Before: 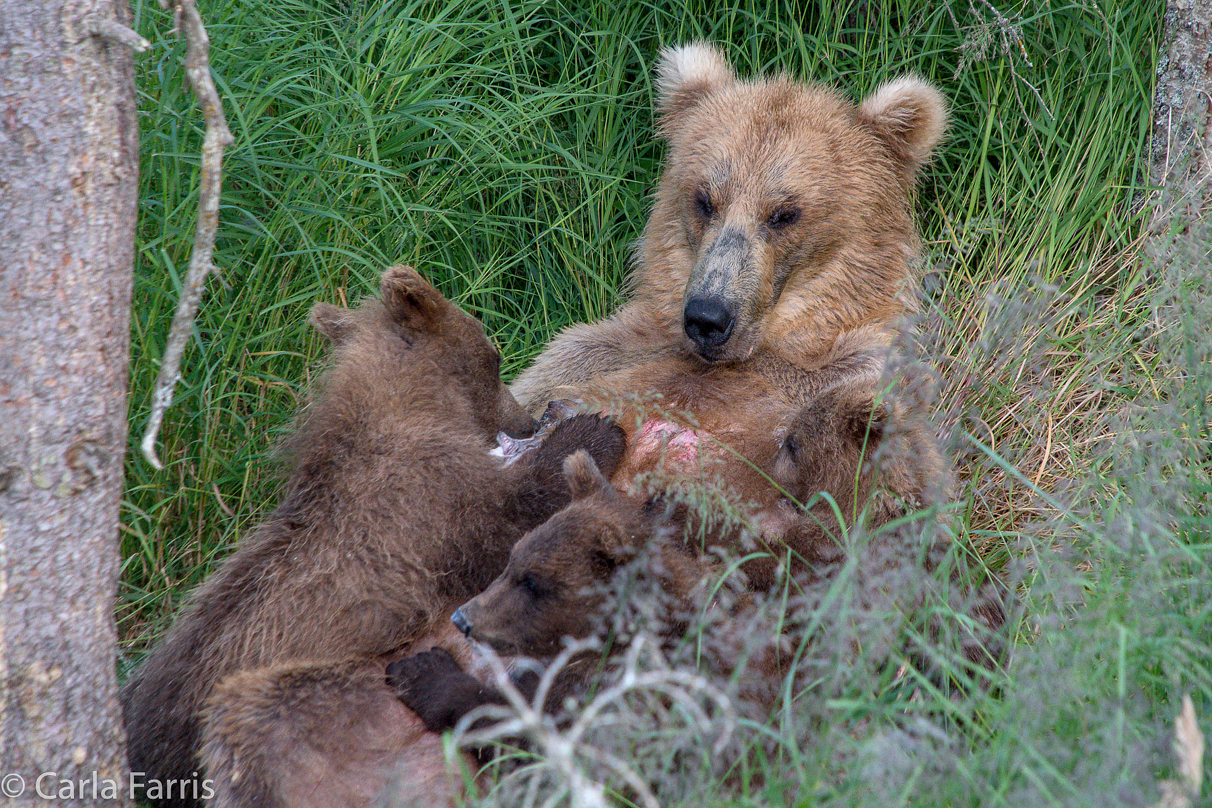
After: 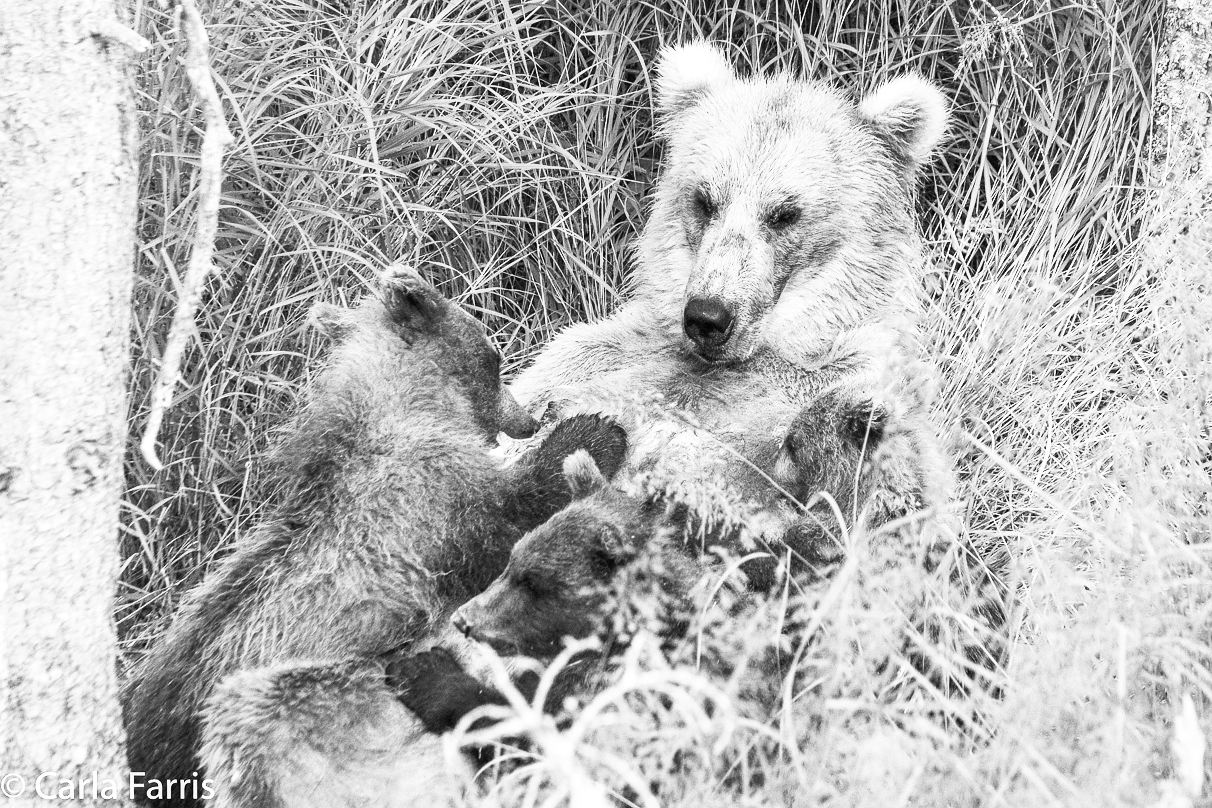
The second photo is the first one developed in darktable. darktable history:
contrast brightness saturation: contrast 0.53, brightness 0.47, saturation -1
exposure: exposure 0.6 EV, compensate highlight preservation false
